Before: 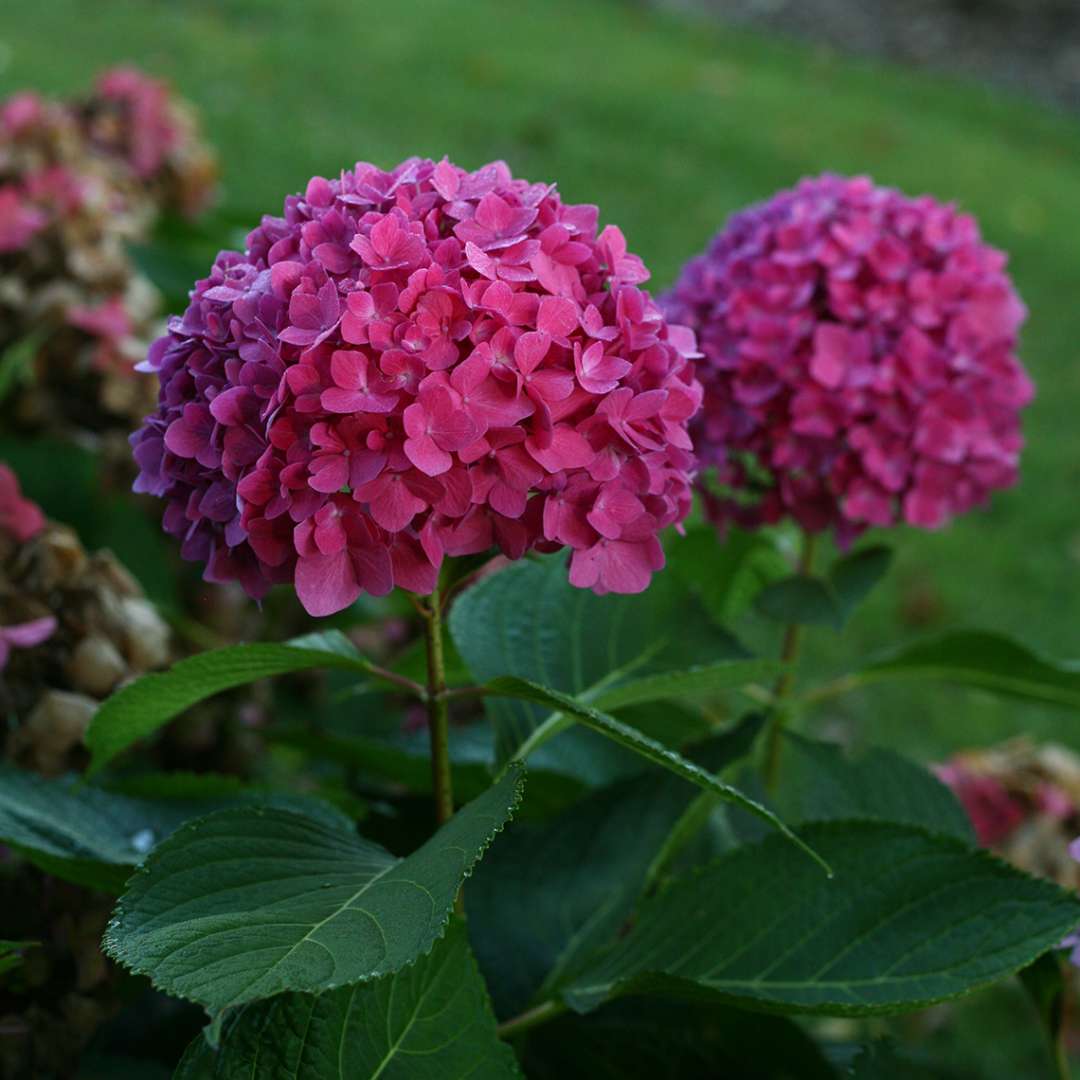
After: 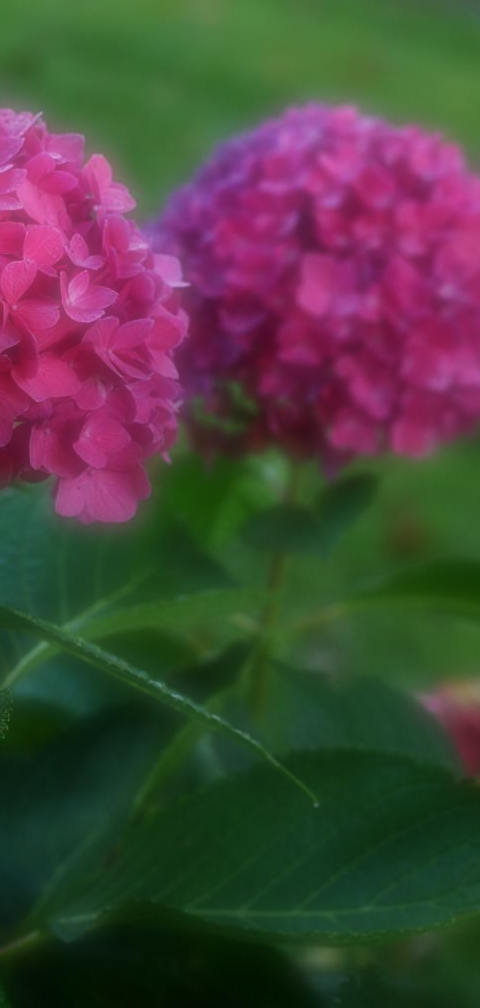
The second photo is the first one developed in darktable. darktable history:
soften: on, module defaults
crop: left 47.628%, top 6.643%, right 7.874%
